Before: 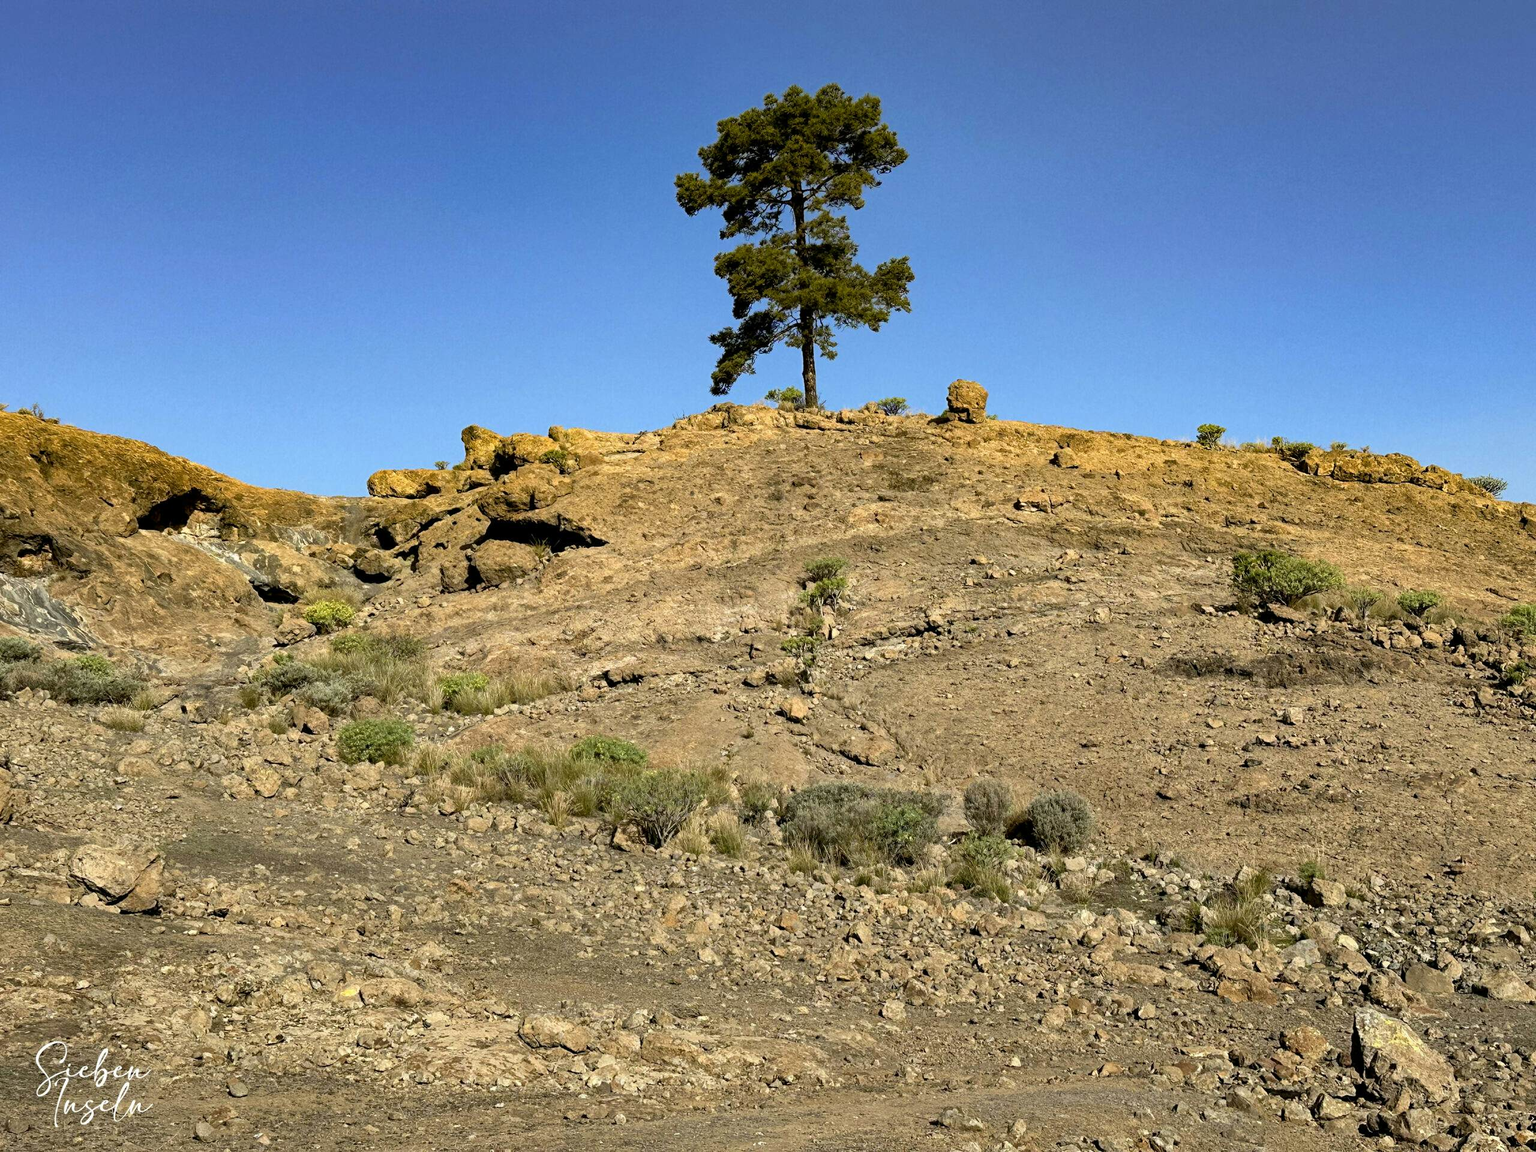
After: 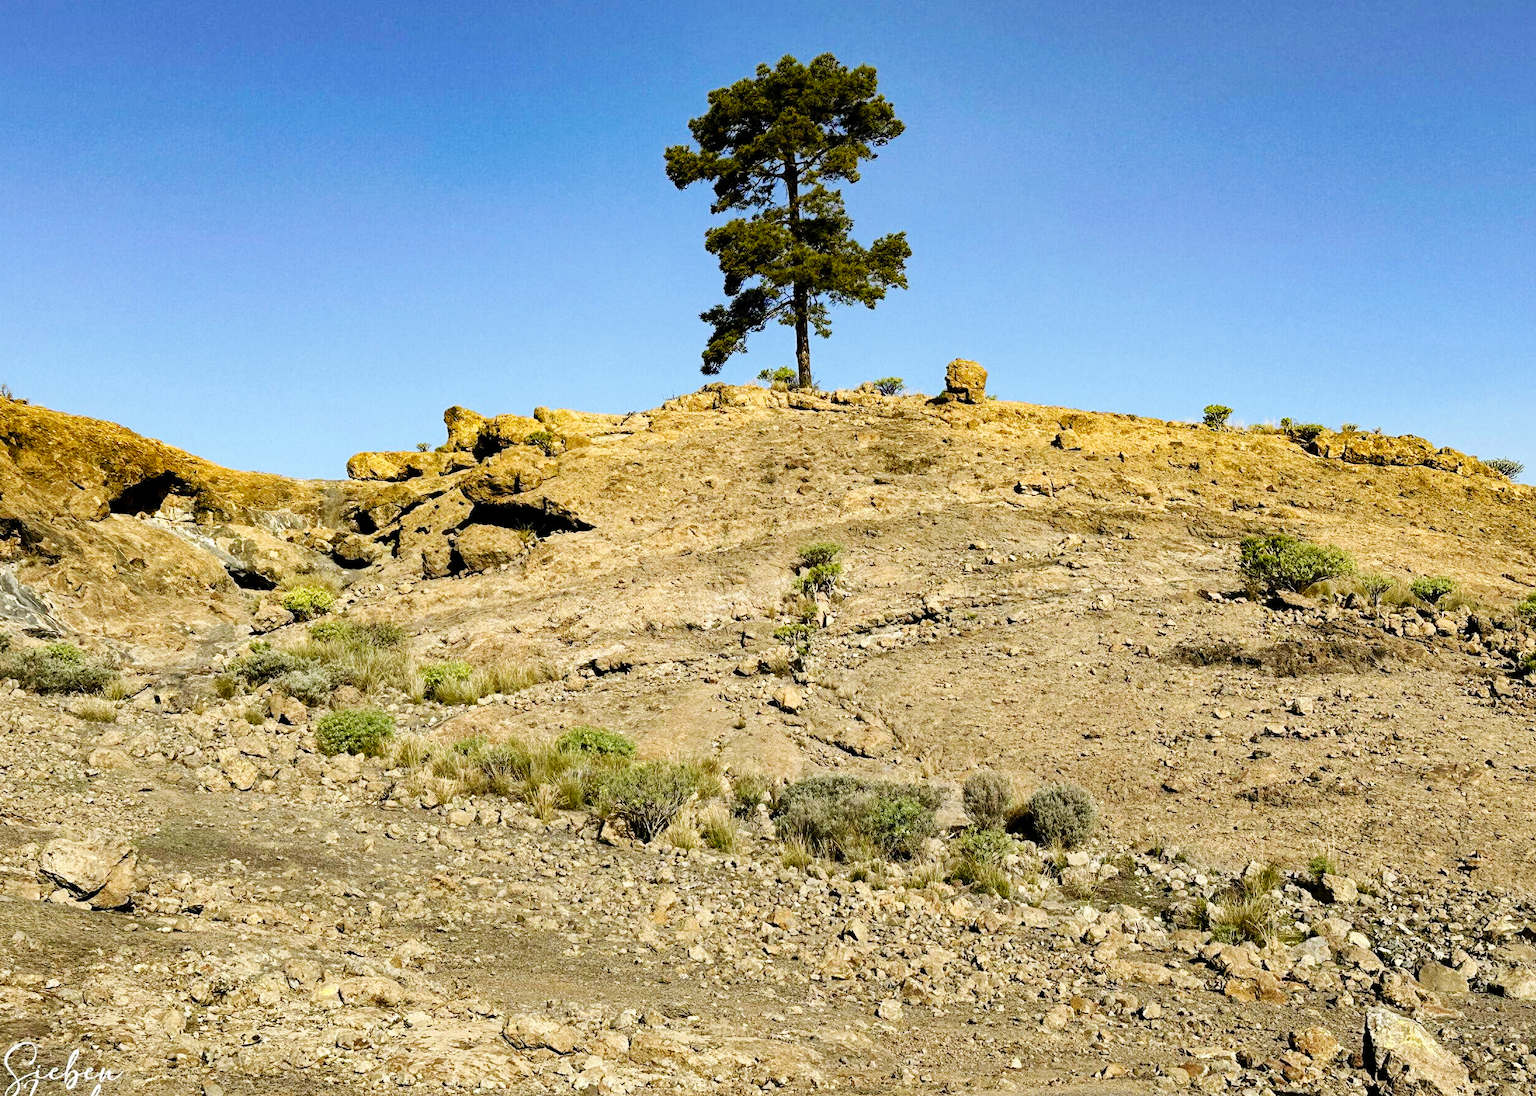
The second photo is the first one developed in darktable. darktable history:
crop: left 2.096%, top 2.851%, right 1.053%, bottom 4.94%
base curve: curves: ch0 [(0, 0) (0.036, 0.025) (0.121, 0.166) (0.206, 0.329) (0.605, 0.79) (1, 1)], preserve colors none
